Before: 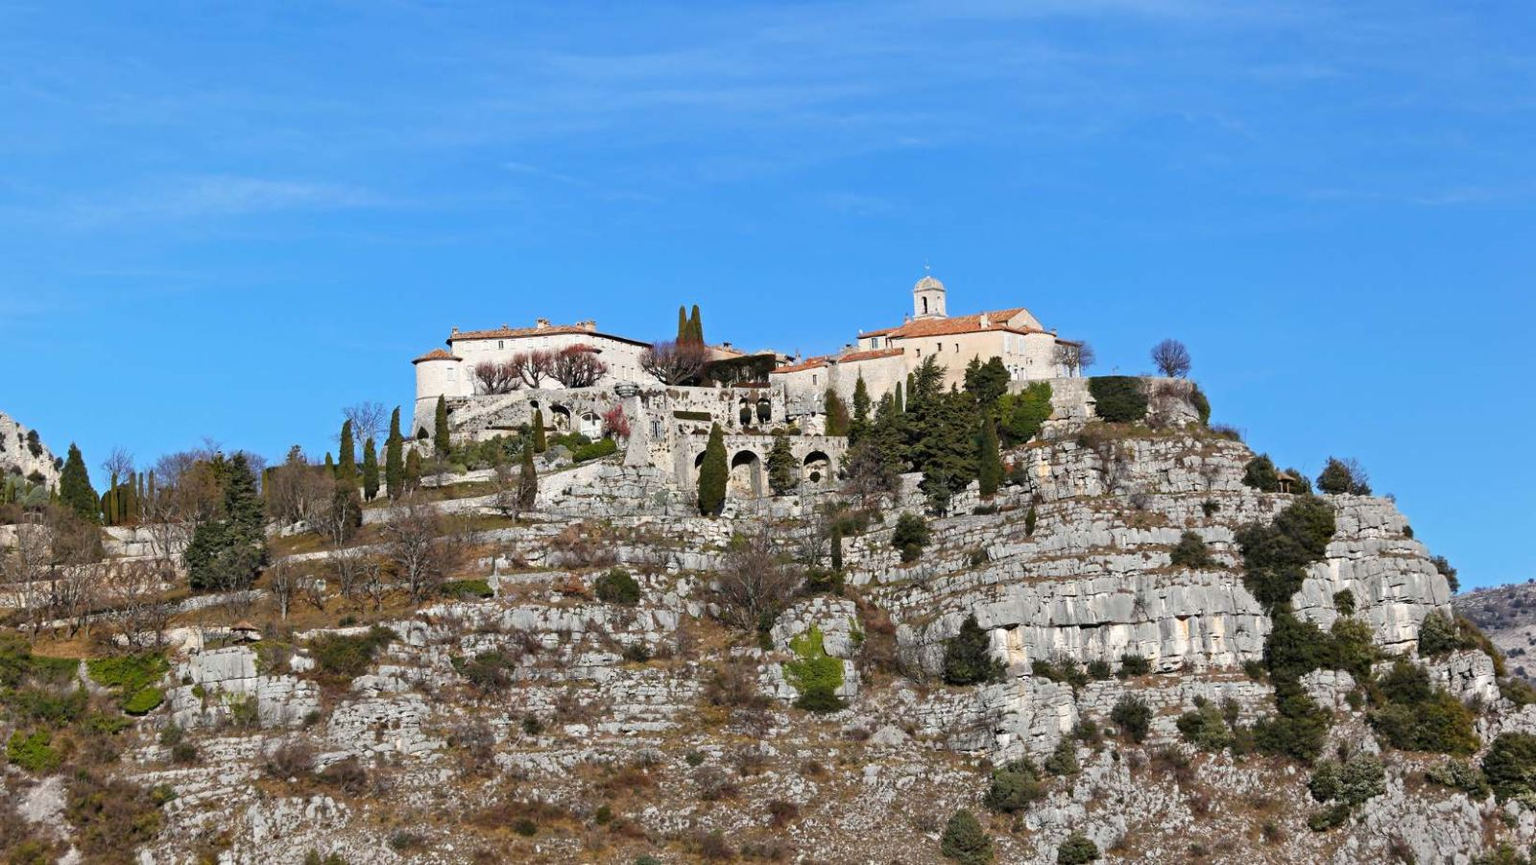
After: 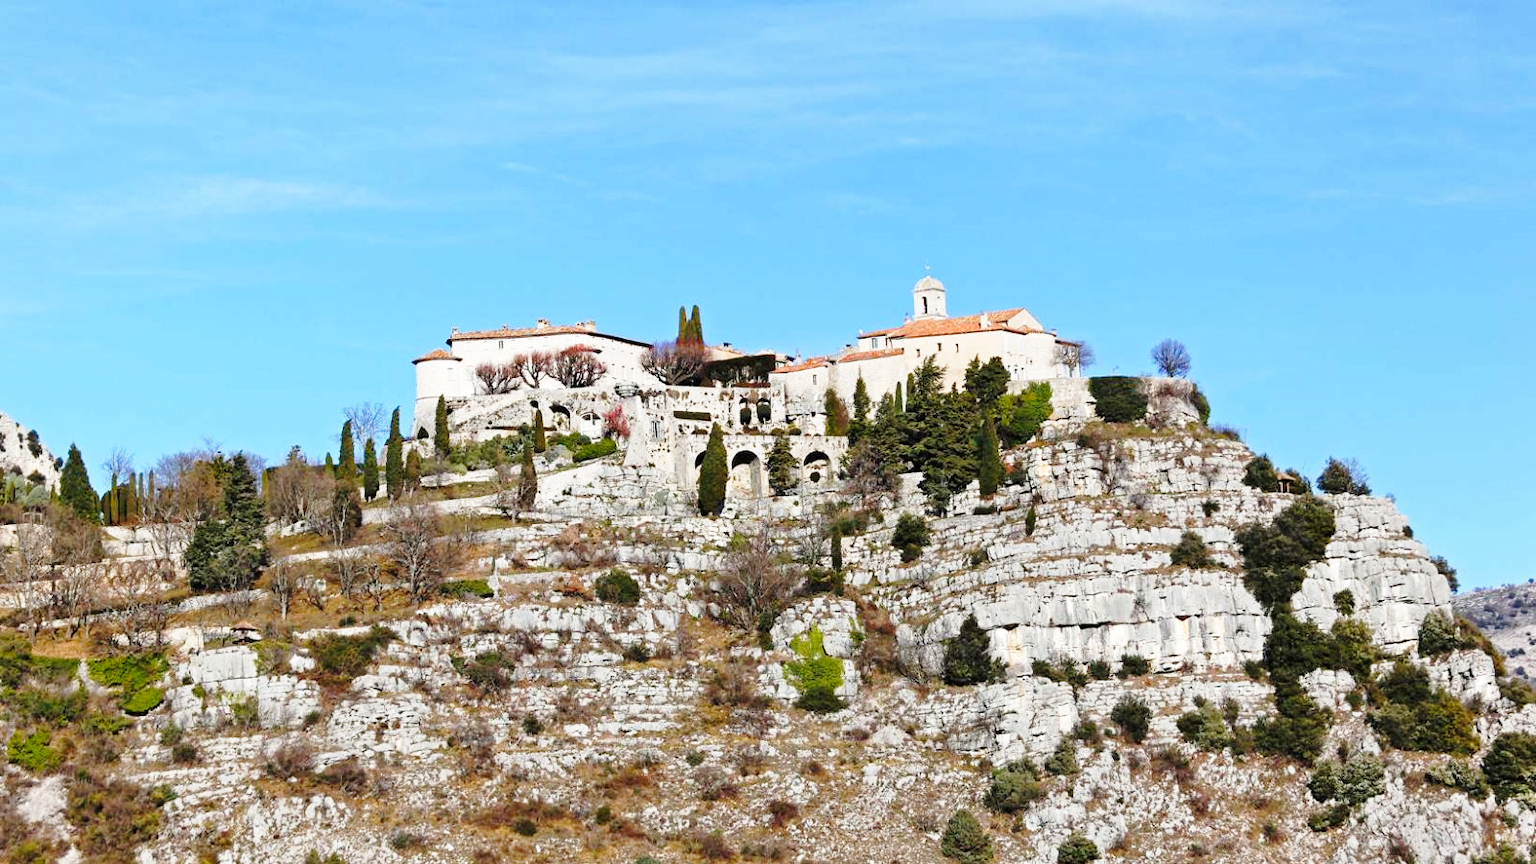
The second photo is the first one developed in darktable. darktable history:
base curve: curves: ch0 [(0, 0) (0.028, 0.03) (0.121, 0.232) (0.46, 0.748) (0.859, 0.968) (1, 1)], preserve colors none
color correction: highlights a* -0.137, highlights b* 0.137
